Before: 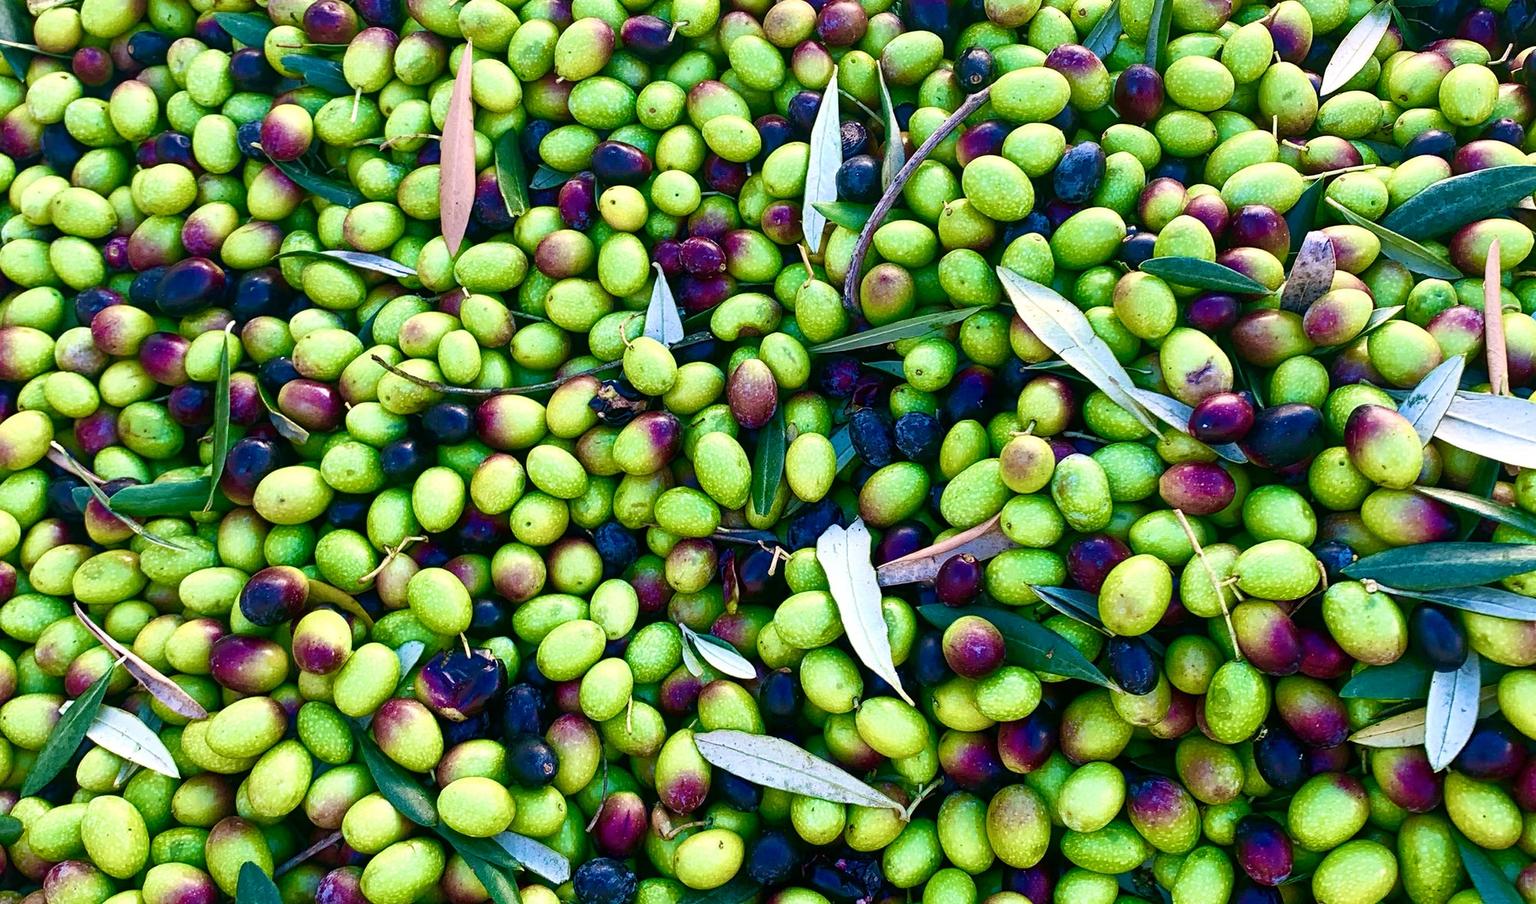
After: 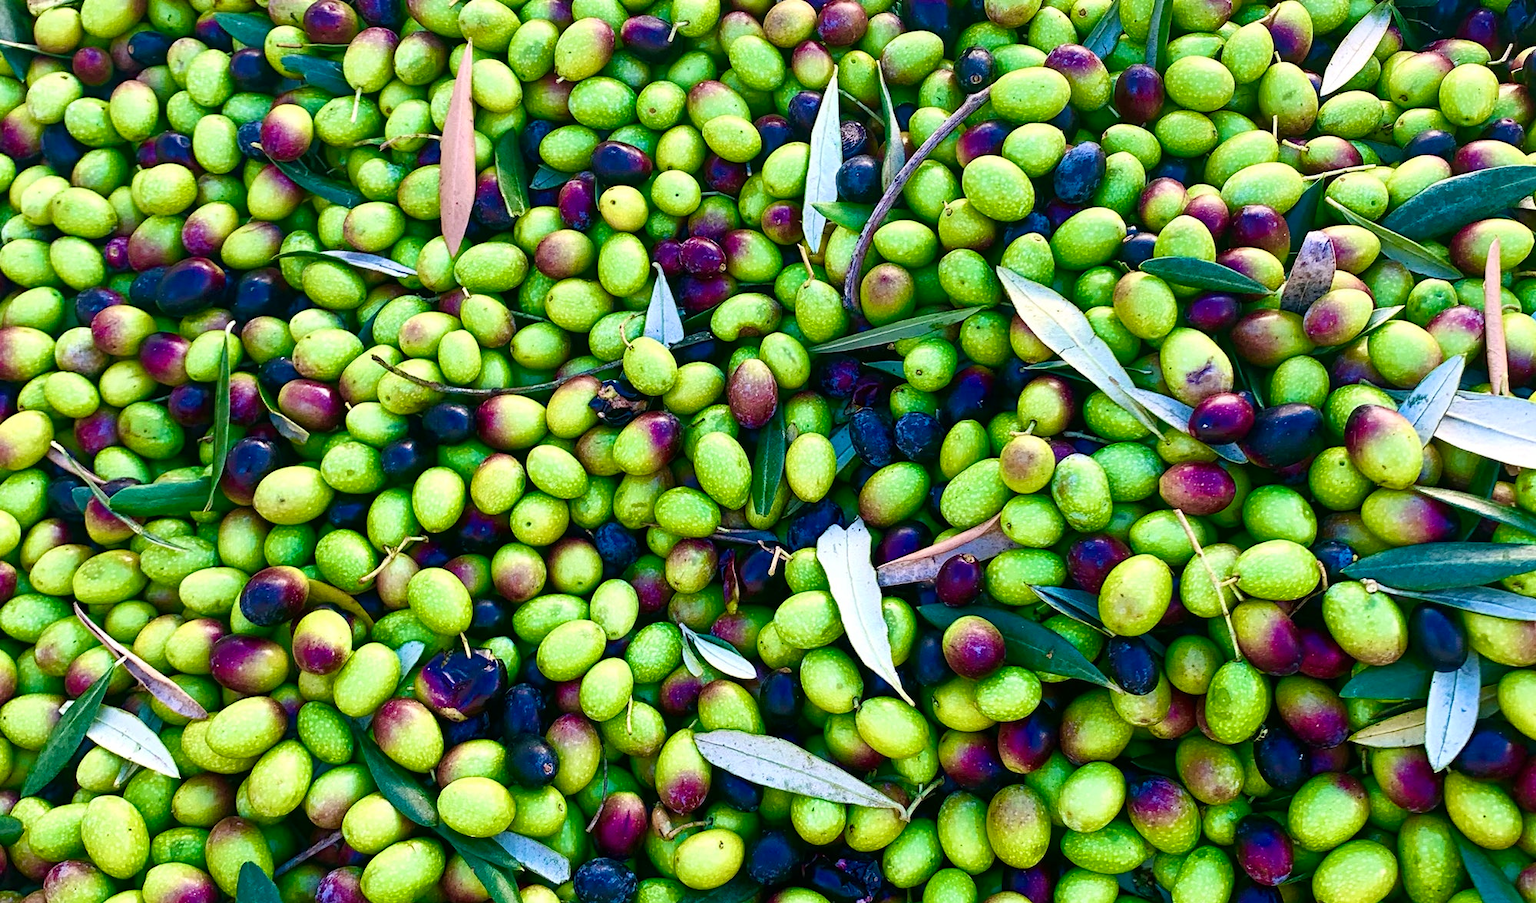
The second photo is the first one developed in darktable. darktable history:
contrast brightness saturation: saturation 0.124
